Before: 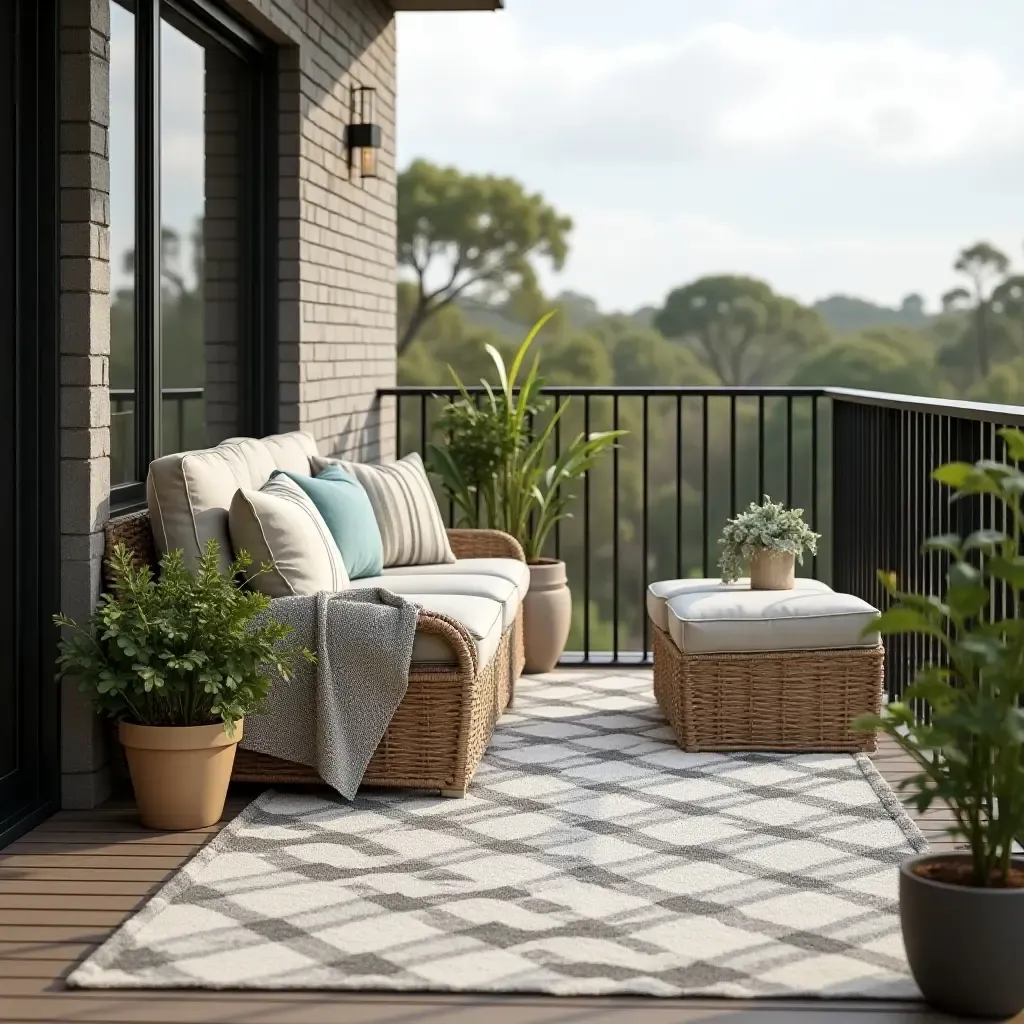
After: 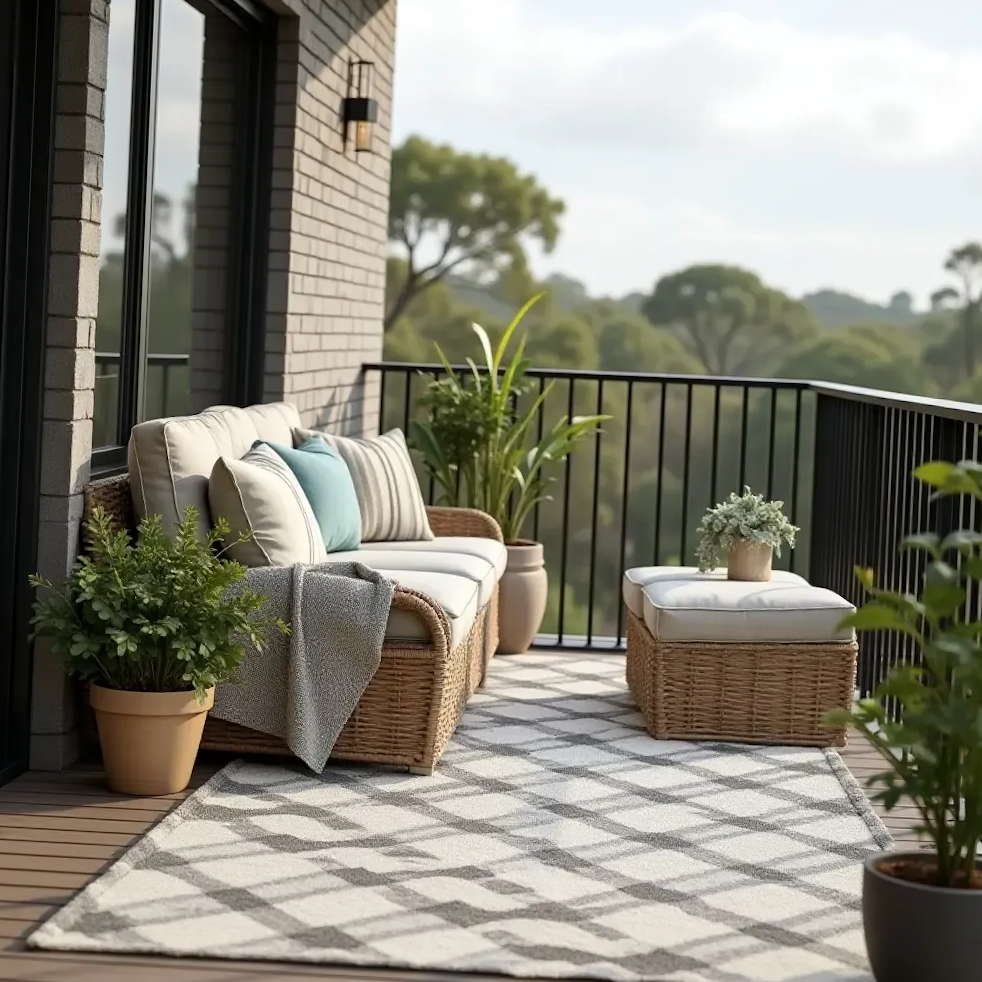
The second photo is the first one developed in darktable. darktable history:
crop and rotate: angle -2.46°
